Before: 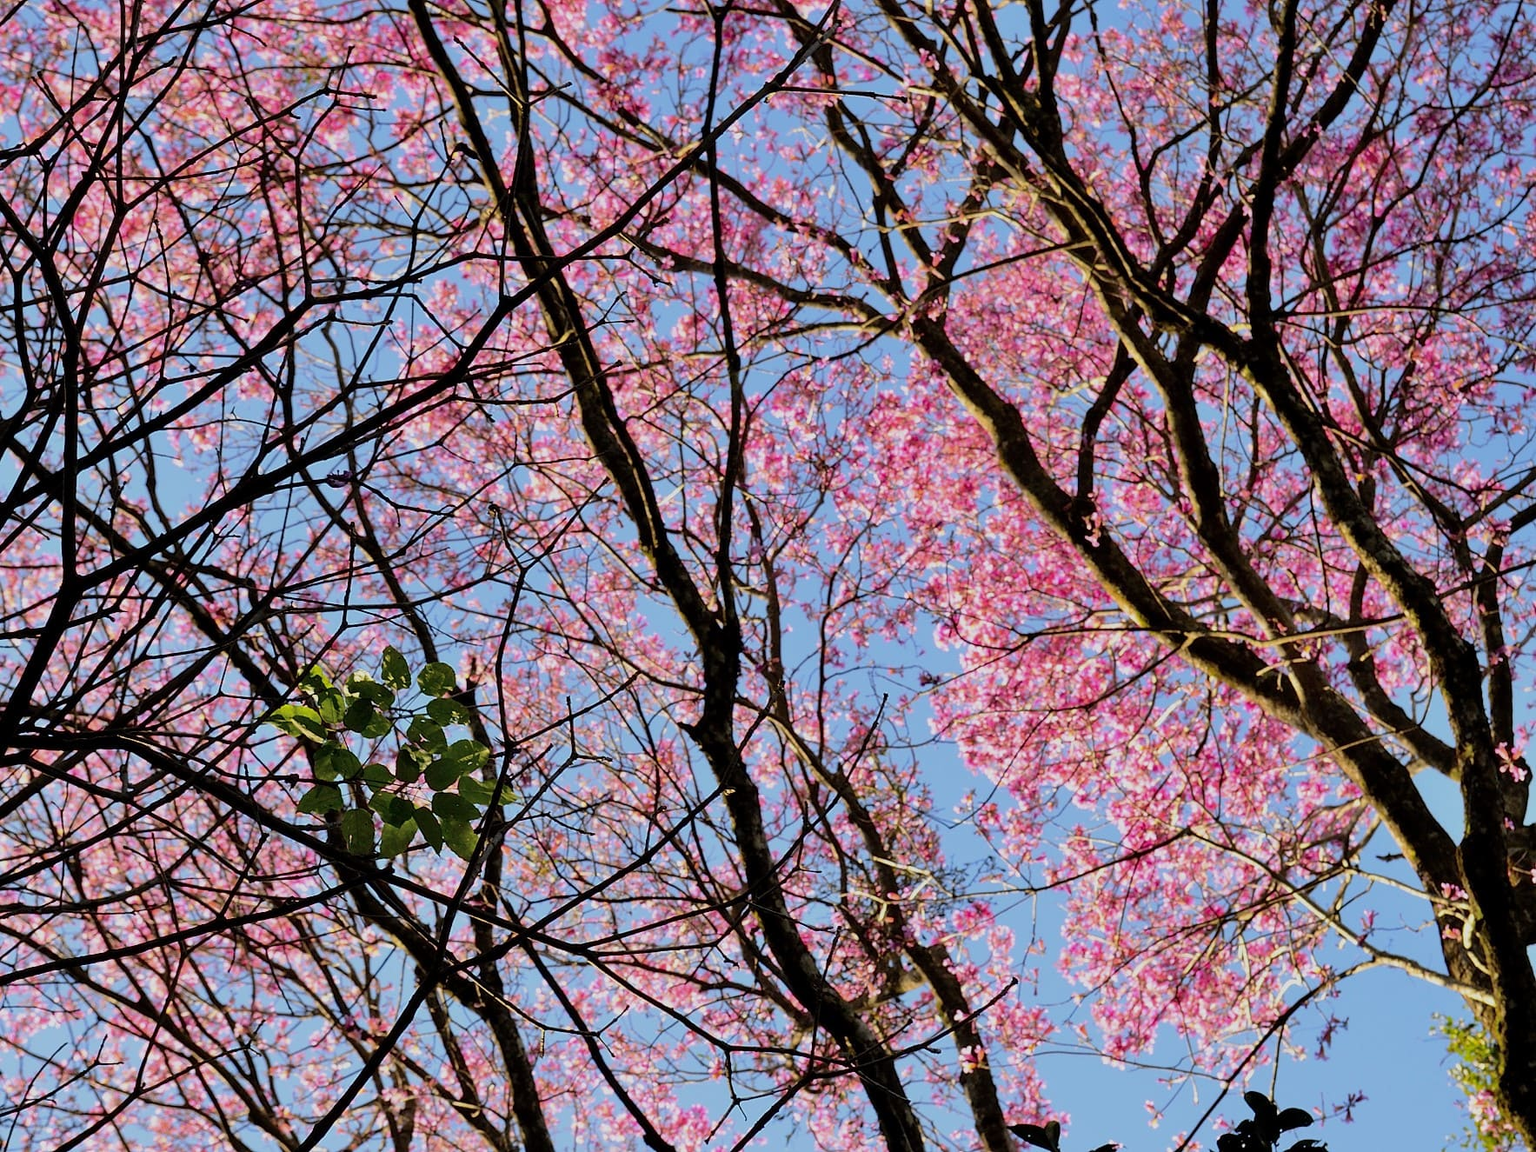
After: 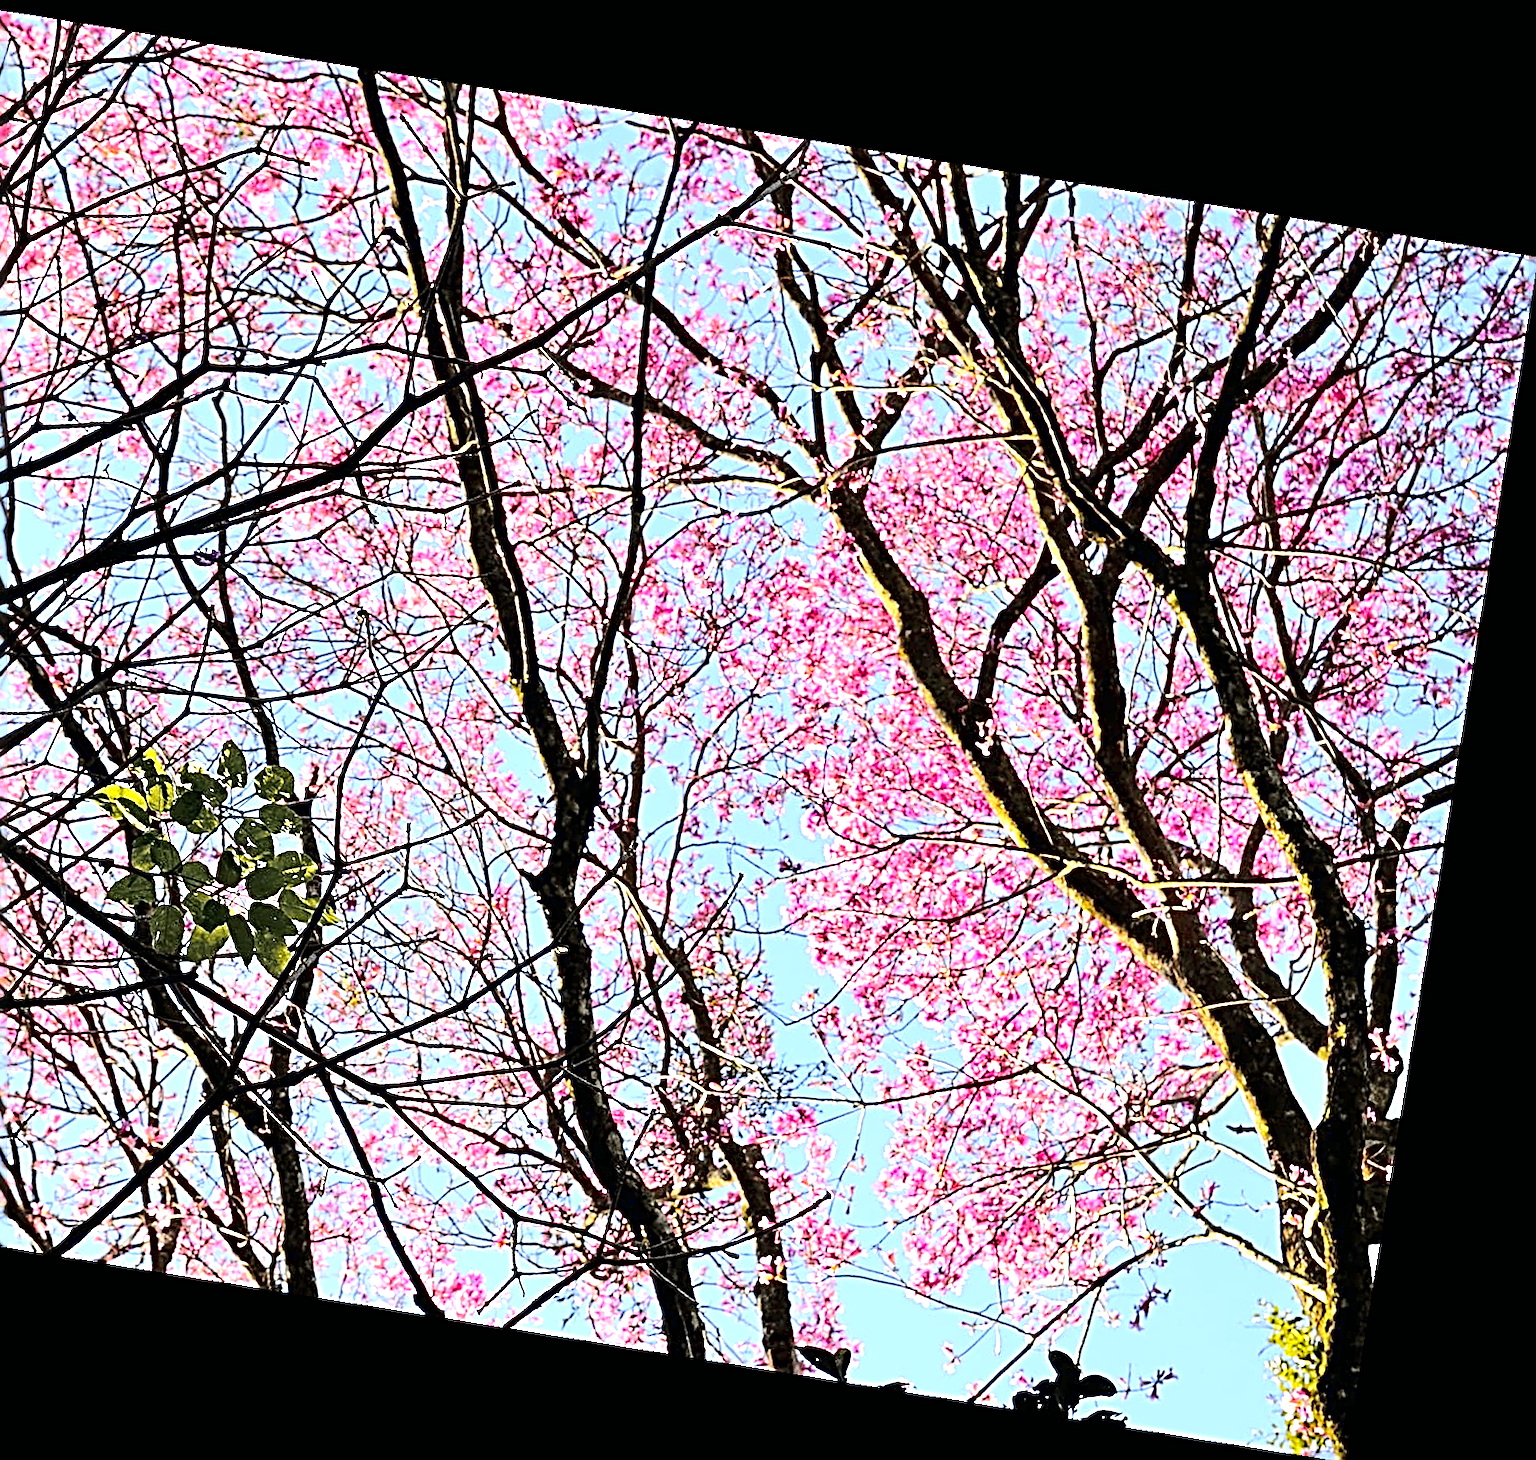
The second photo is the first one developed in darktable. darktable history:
rotate and perspective: rotation 9.12°, automatic cropping off
white balance: emerald 1
exposure: black level correction 0, exposure 1.3 EV, compensate exposure bias true, compensate highlight preservation false
crop and rotate: left 14.584%
sharpen: radius 3.158, amount 1.731
tone curve: curves: ch0 [(0, 0) (0.23, 0.205) (0.486, 0.52) (0.822, 0.825) (0.994, 0.955)]; ch1 [(0, 0) (0.226, 0.261) (0.379, 0.442) (0.469, 0.472) (0.495, 0.495) (0.514, 0.504) (0.561, 0.568) (0.59, 0.612) (1, 1)]; ch2 [(0, 0) (0.269, 0.299) (0.459, 0.441) (0.498, 0.499) (0.523, 0.52) (0.586, 0.569) (0.635, 0.617) (0.659, 0.681) (0.718, 0.764) (1, 1)], color space Lab, independent channels, preserve colors none
